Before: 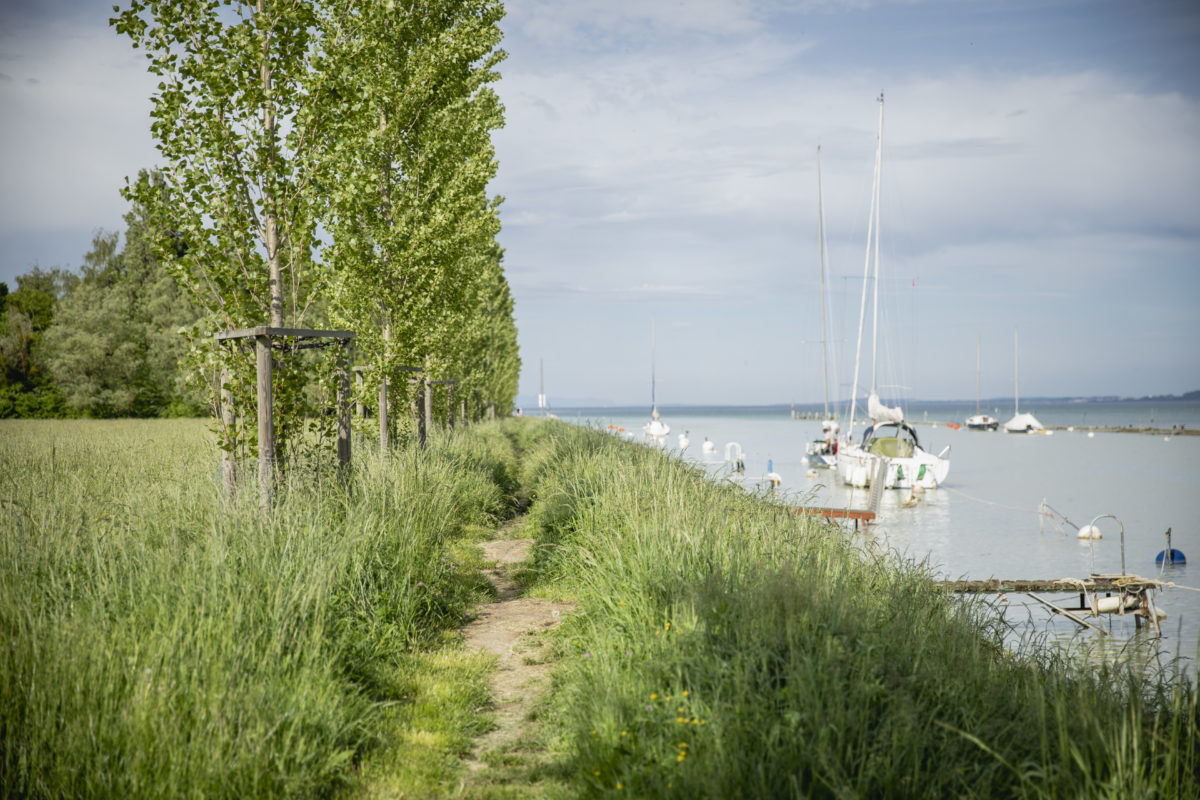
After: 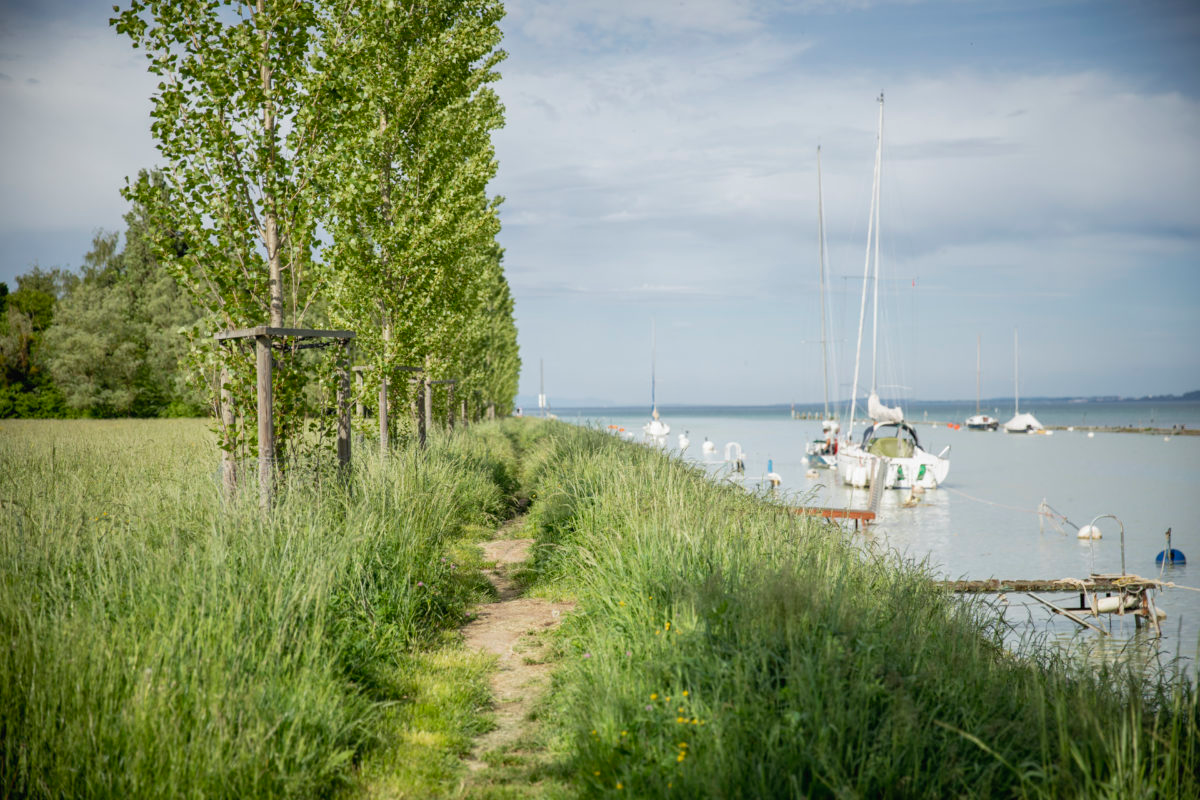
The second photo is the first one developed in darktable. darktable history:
shadows and highlights: shadows 24.78, highlights -24.81
